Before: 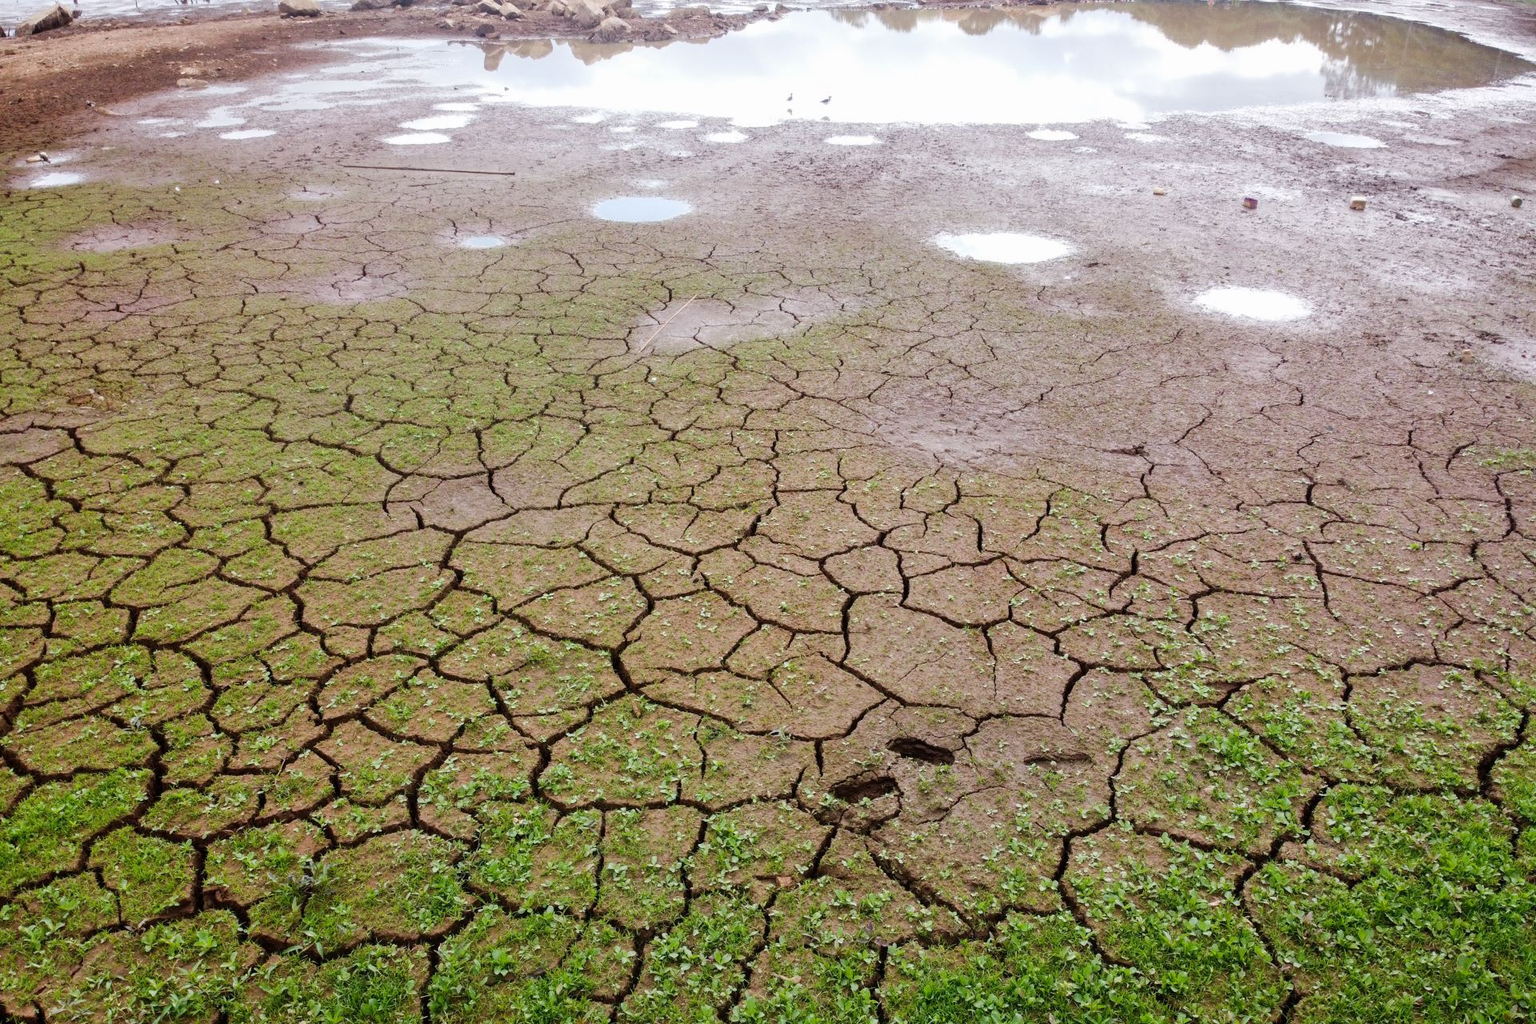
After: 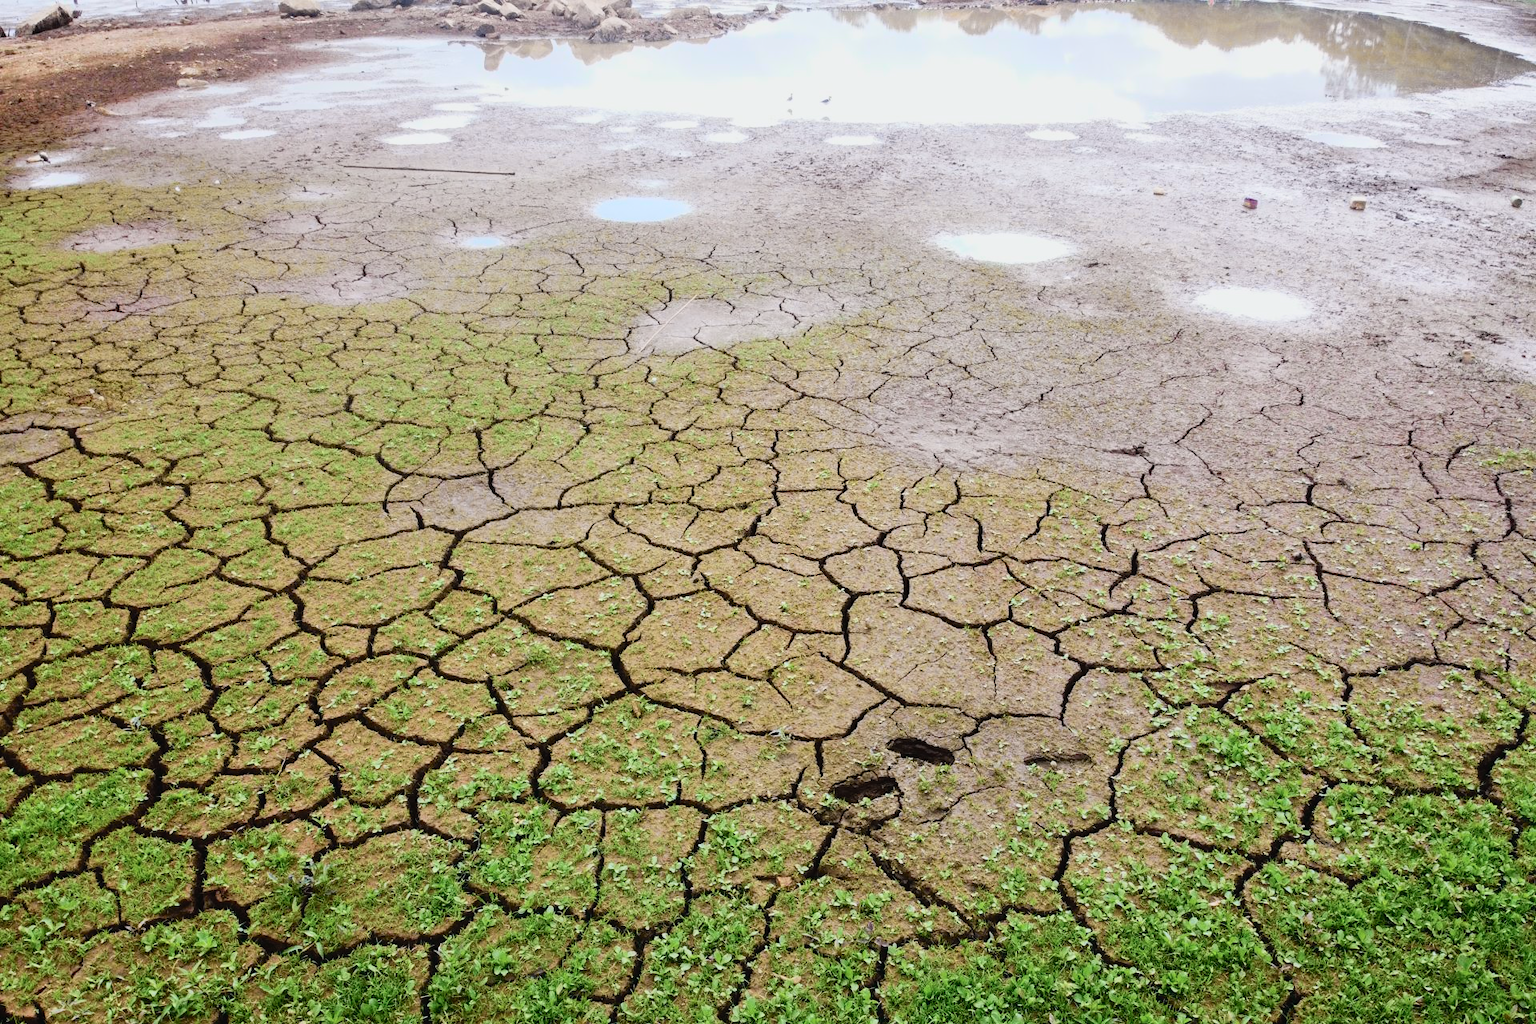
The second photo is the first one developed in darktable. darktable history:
tone curve: curves: ch0 [(0, 0.022) (0.114, 0.096) (0.282, 0.299) (0.456, 0.51) (0.613, 0.693) (0.786, 0.843) (0.999, 0.949)]; ch1 [(0, 0) (0.384, 0.365) (0.463, 0.447) (0.486, 0.474) (0.503, 0.5) (0.535, 0.522) (0.555, 0.546) (0.593, 0.599) (0.755, 0.793) (1, 1)]; ch2 [(0, 0) (0.369, 0.375) (0.449, 0.434) (0.501, 0.5) (0.528, 0.517) (0.561, 0.57) (0.612, 0.631) (0.668, 0.659) (1, 1)], color space Lab, independent channels, preserve colors none
